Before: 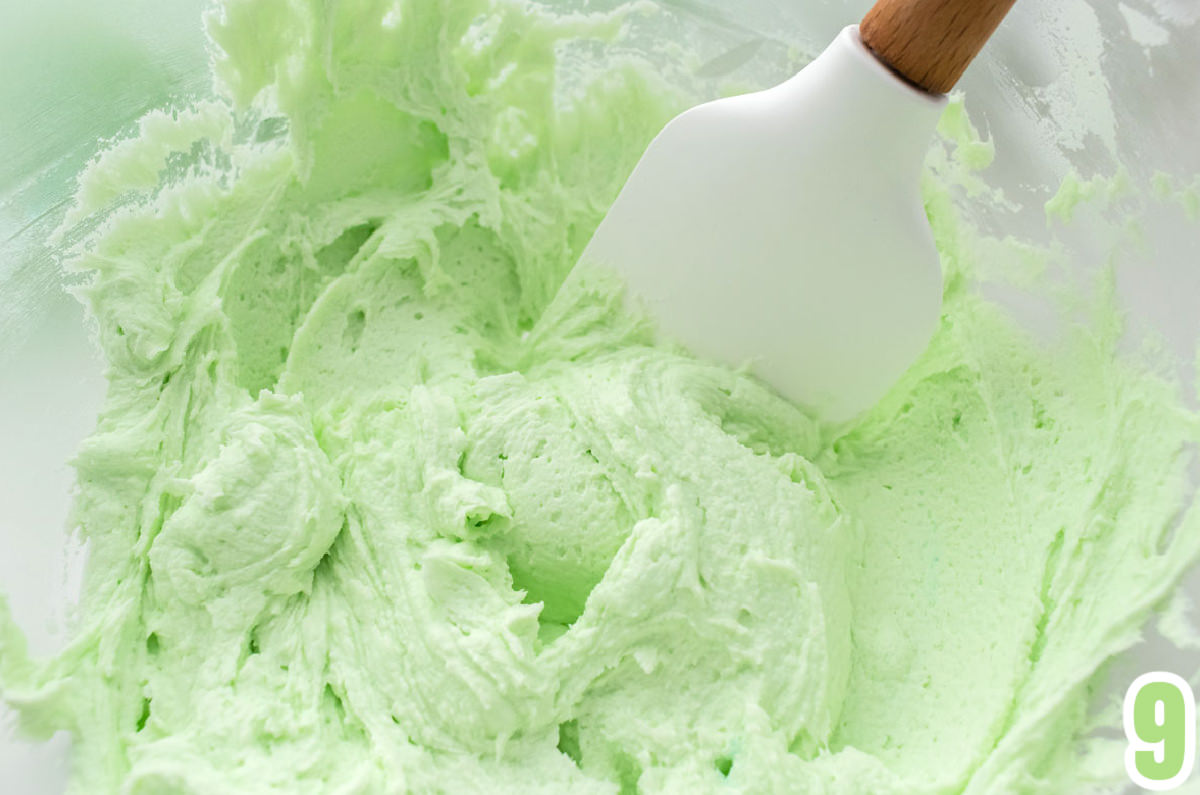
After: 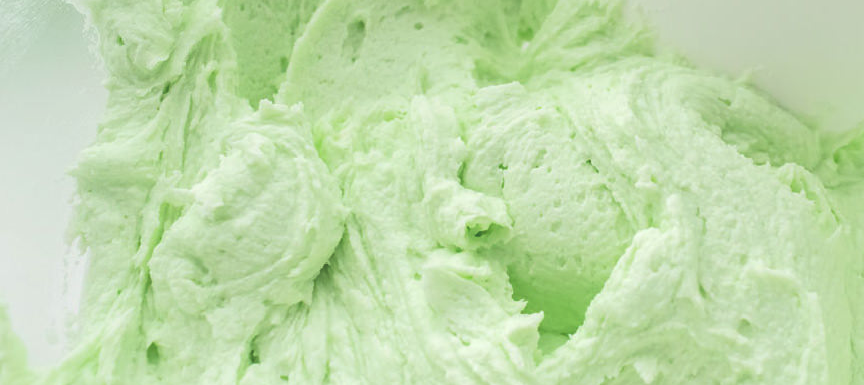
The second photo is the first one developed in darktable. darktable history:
crop: top 36.498%, right 27.964%, bottom 14.995%
tone equalizer: on, module defaults
exposure: black level correction -0.03, compensate highlight preservation false
